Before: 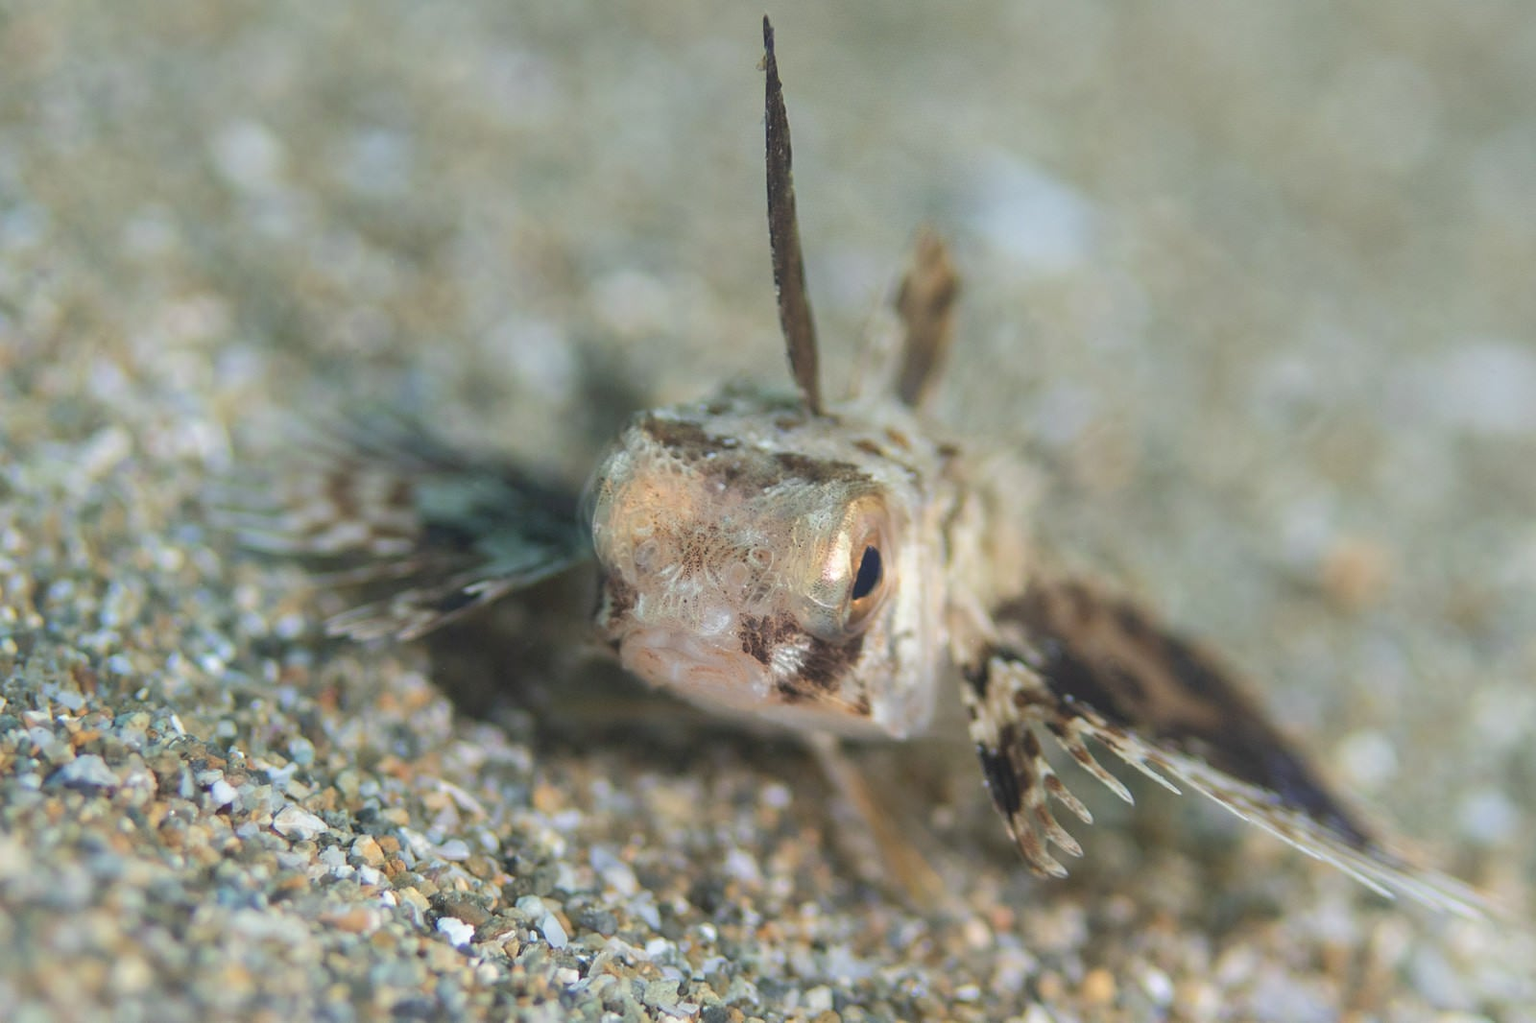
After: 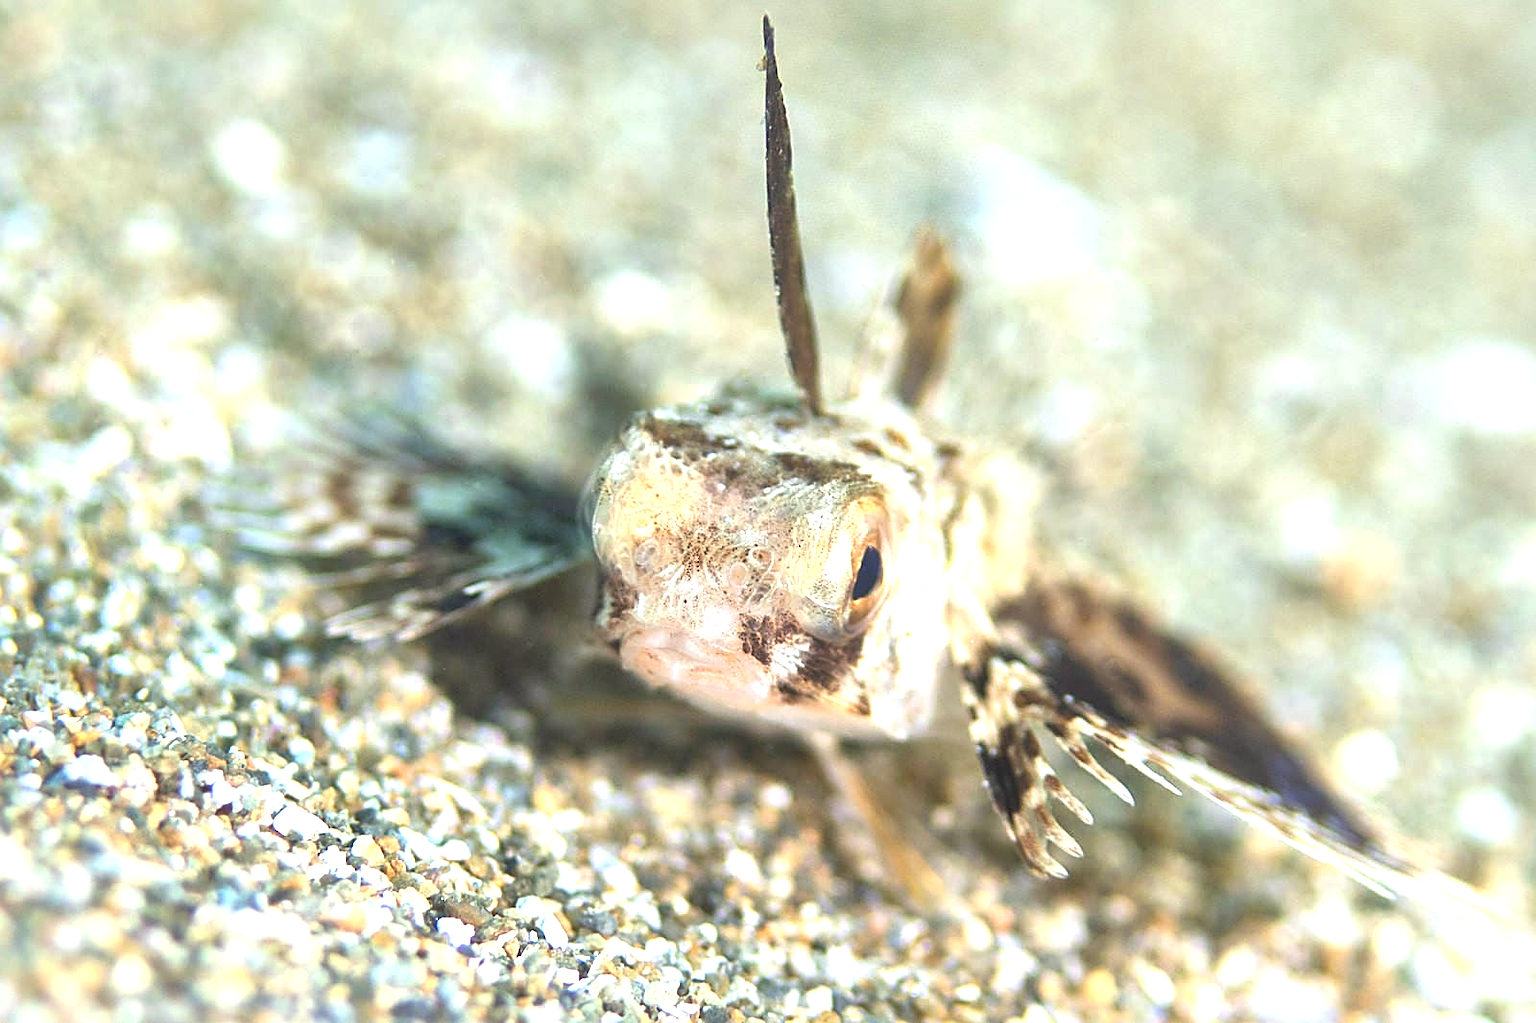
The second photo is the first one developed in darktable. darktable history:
color balance rgb: power › chroma 0.245%, power › hue 62.36°, linear chroma grading › shadows -7.705%, linear chroma grading › global chroma 9.687%, perceptual saturation grading › global saturation 0.426%, global vibrance 20%
exposure: black level correction 0, exposure 1.2 EV, compensate highlight preservation false
local contrast: mode bilateral grid, contrast 25, coarseness 60, detail 152%, midtone range 0.2
tone equalizer: on, module defaults
sharpen: on, module defaults
